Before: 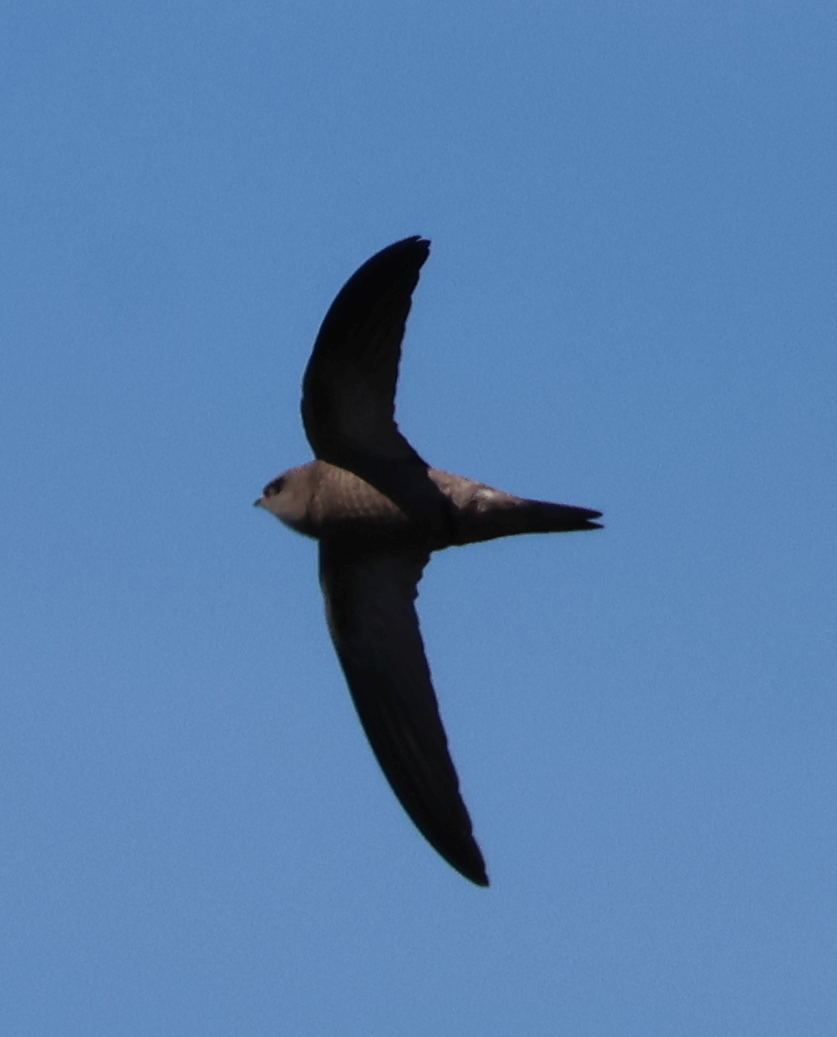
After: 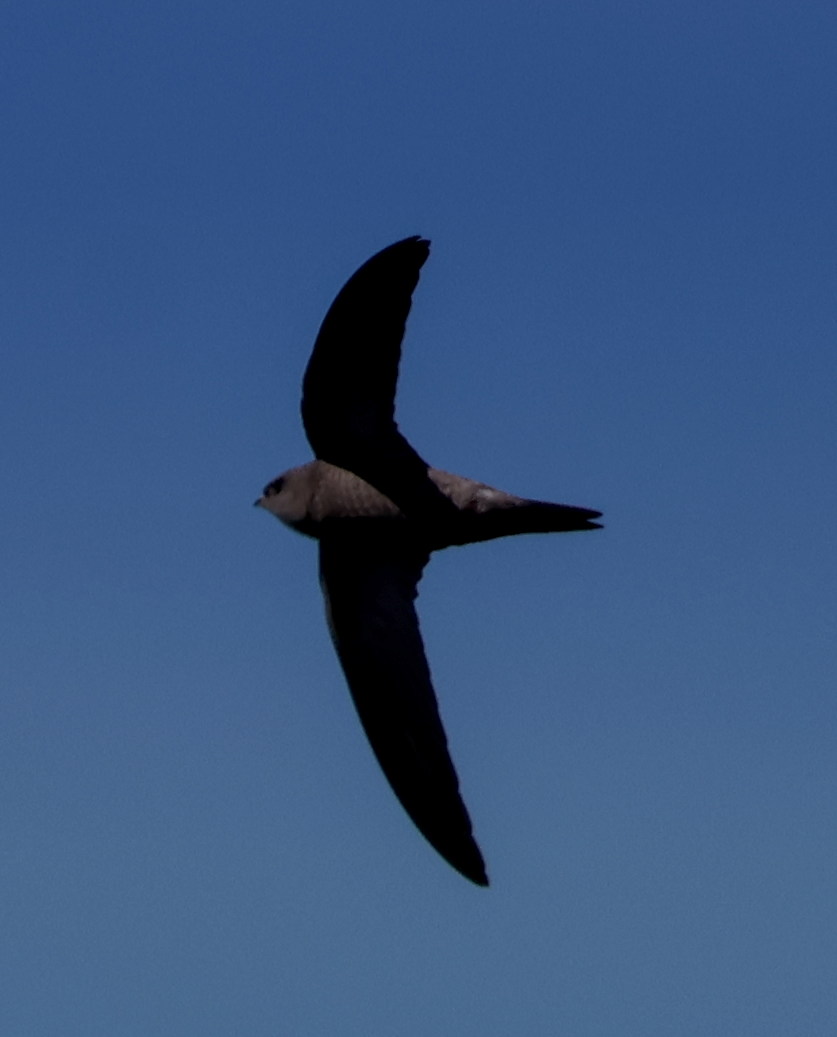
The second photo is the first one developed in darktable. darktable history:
graduated density: hue 238.83°, saturation 50%
local contrast: on, module defaults
base curve: curves: ch0 [(0, 0) (0.841, 0.609) (1, 1)]
